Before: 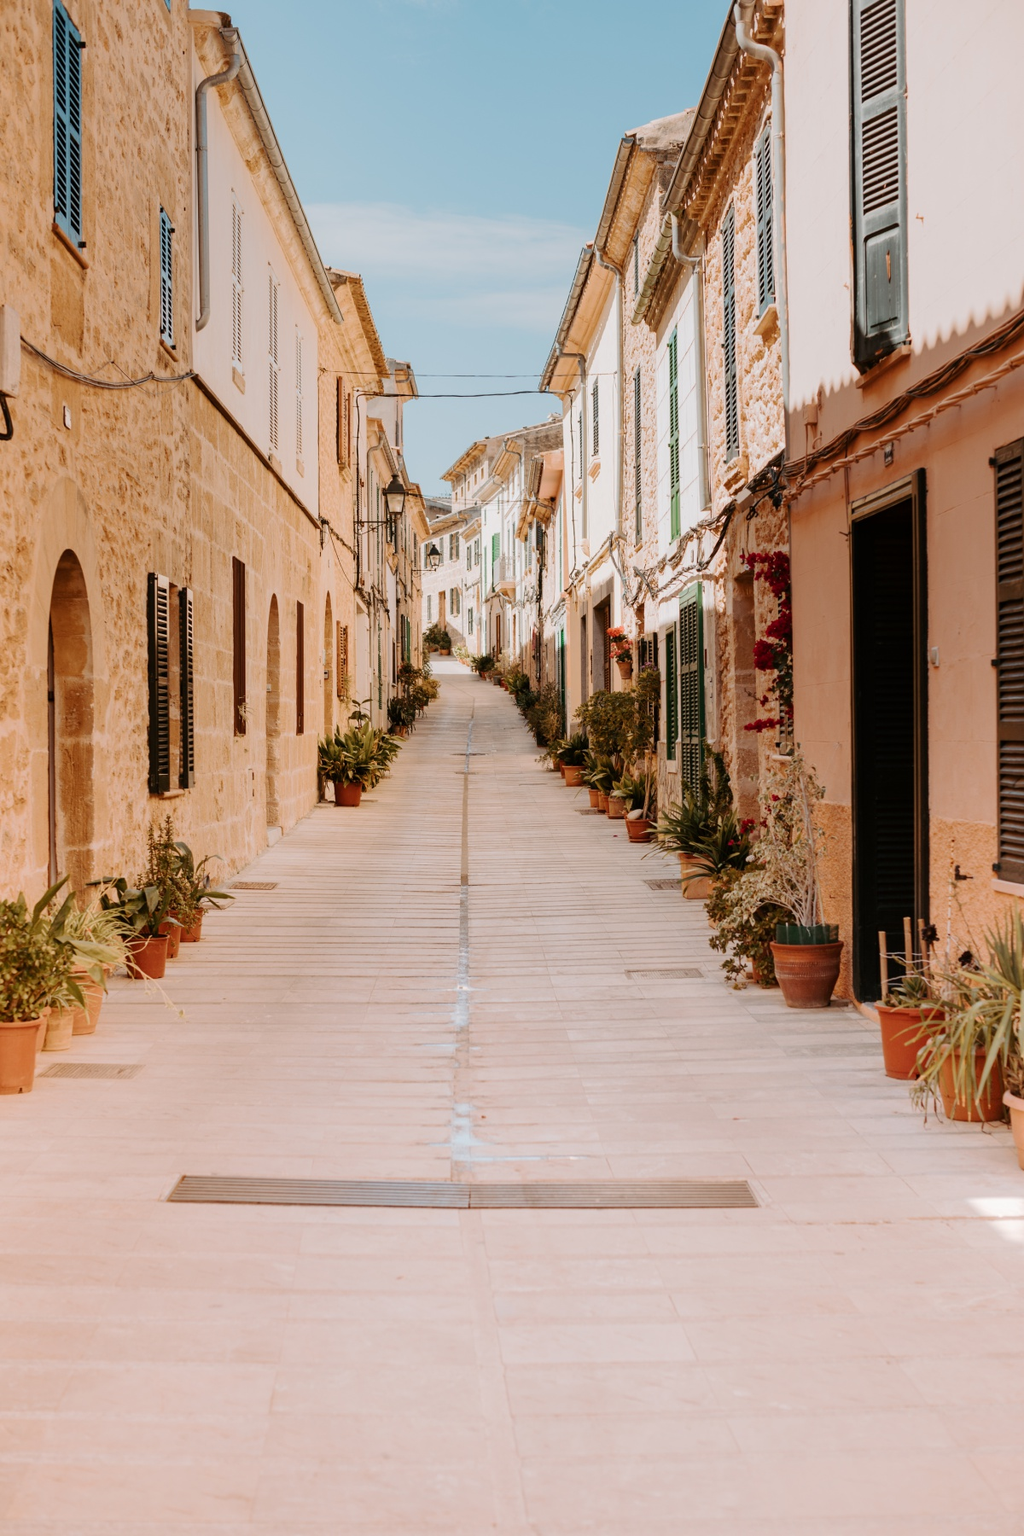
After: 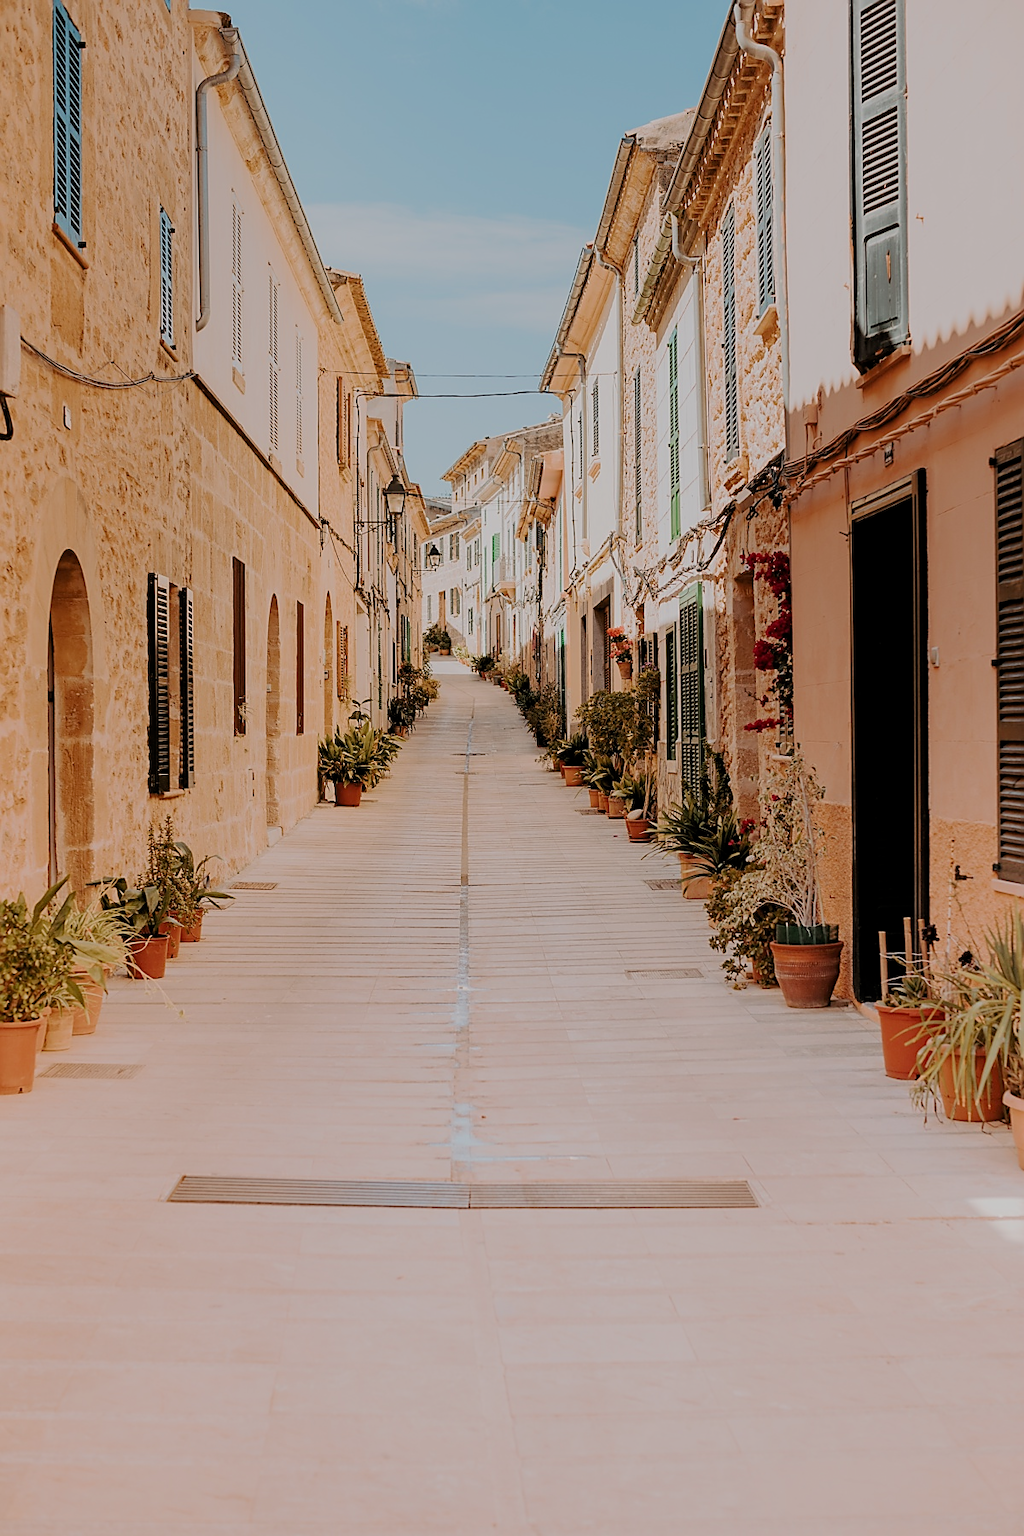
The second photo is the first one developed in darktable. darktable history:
filmic rgb: black relative exposure -8.75 EV, white relative exposure 4.98 EV, target black luminance 0%, hardness 3.77, latitude 65.63%, contrast 0.83, shadows ↔ highlights balance 19.44%, add noise in highlights 0.002, color science v3 (2019), use custom middle-gray values true, iterations of high-quality reconstruction 0, contrast in highlights soft
sharpen: radius 1.4, amount 1.267, threshold 0.848
